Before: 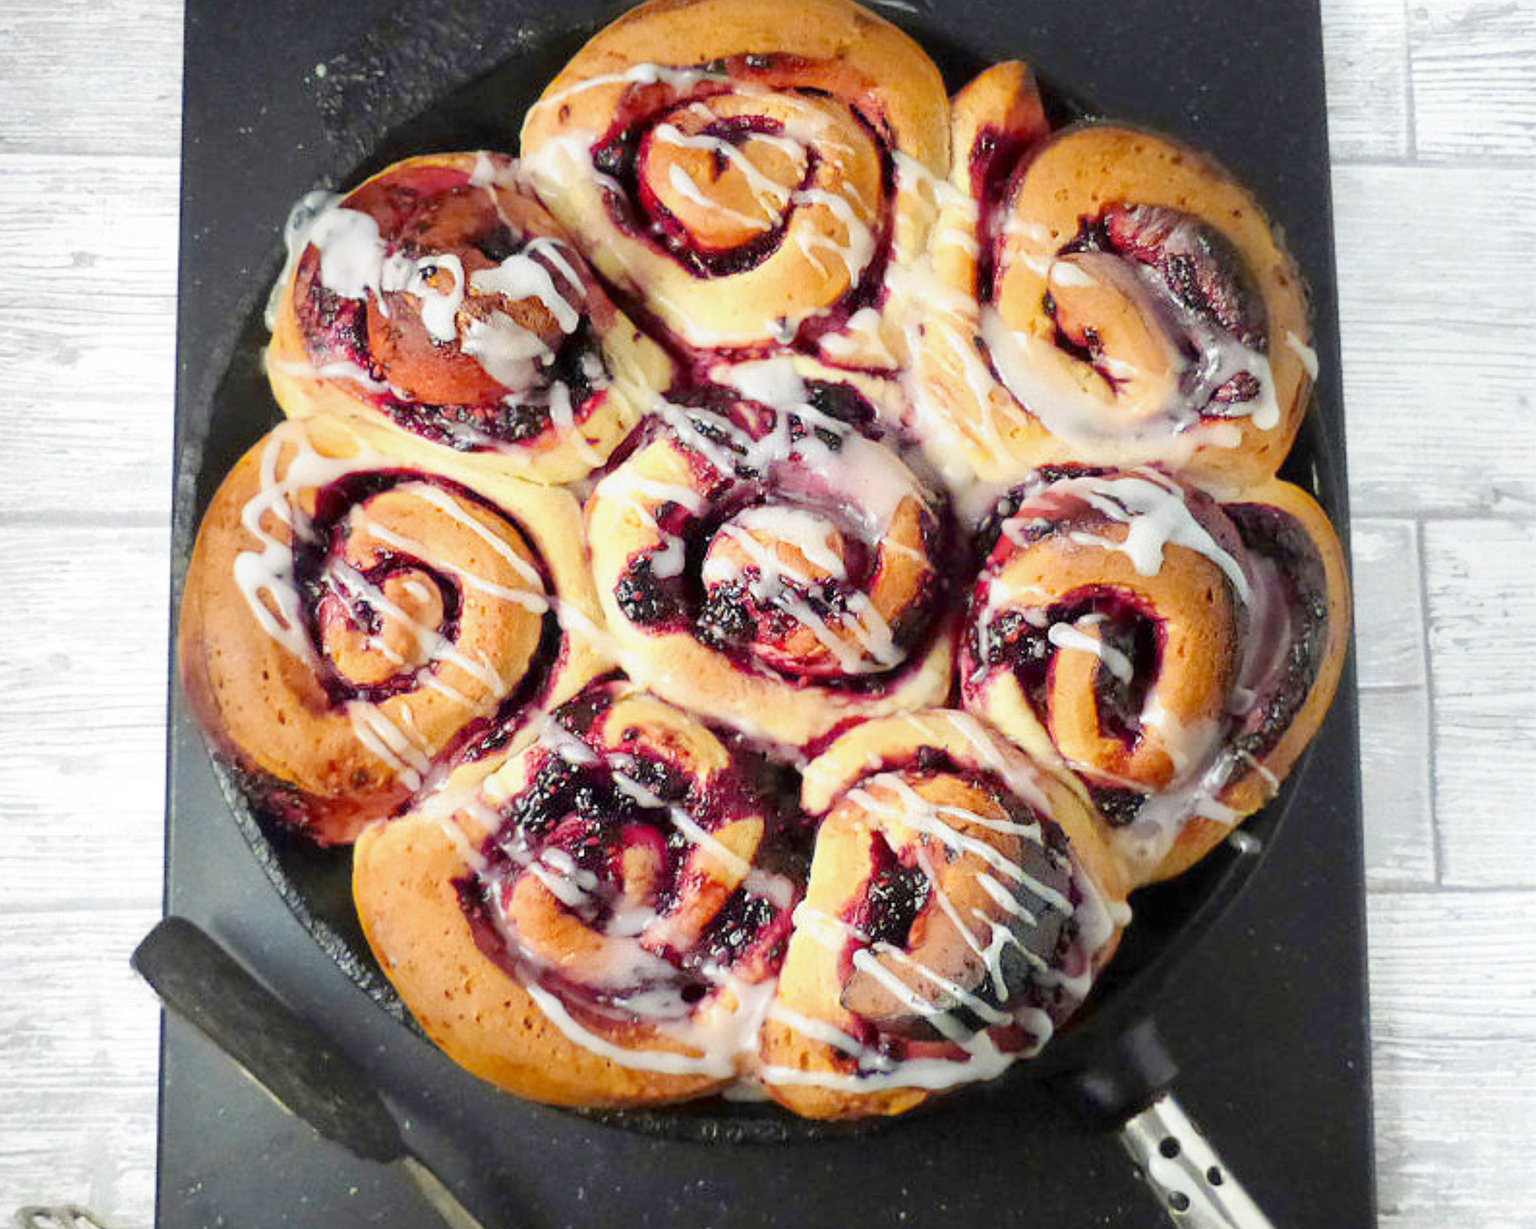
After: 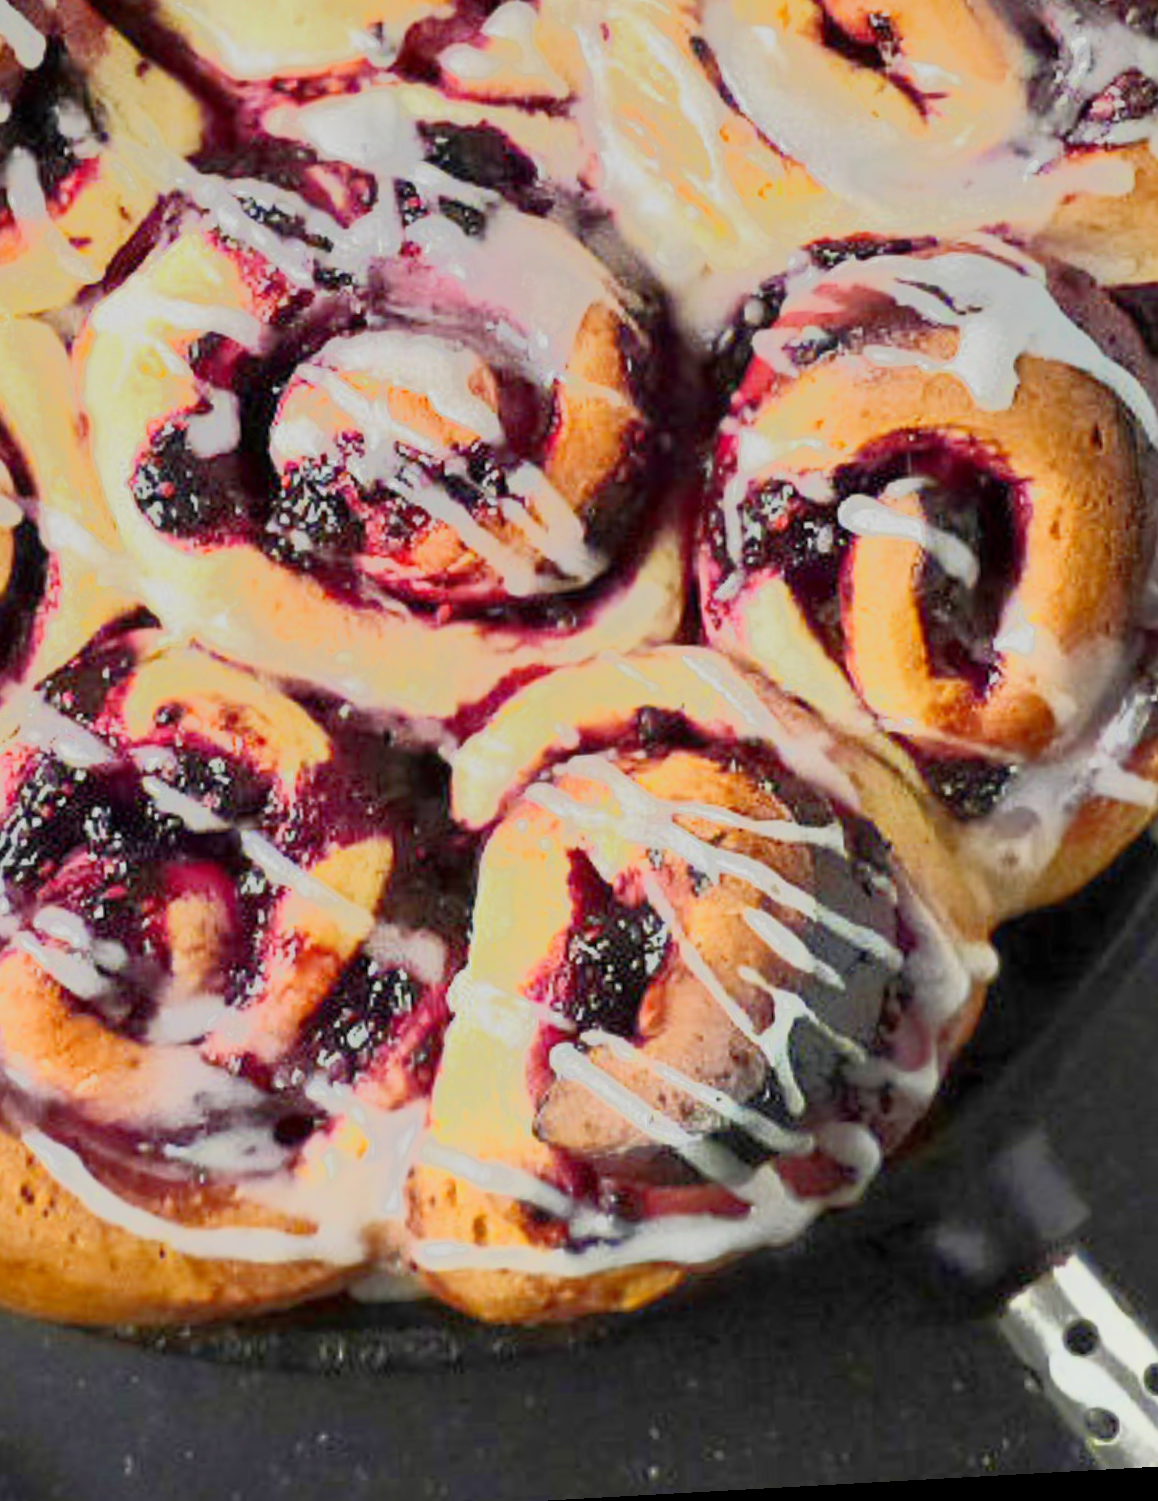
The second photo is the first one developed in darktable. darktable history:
rotate and perspective: rotation -3.18°, automatic cropping off
crop: left 35.432%, top 26.233%, right 20.145%, bottom 3.432%
tone equalizer: -7 EV -0.63 EV, -6 EV 1 EV, -5 EV -0.45 EV, -4 EV 0.43 EV, -3 EV 0.41 EV, -2 EV 0.15 EV, -1 EV -0.15 EV, +0 EV -0.39 EV, smoothing diameter 25%, edges refinement/feathering 10, preserve details guided filter
